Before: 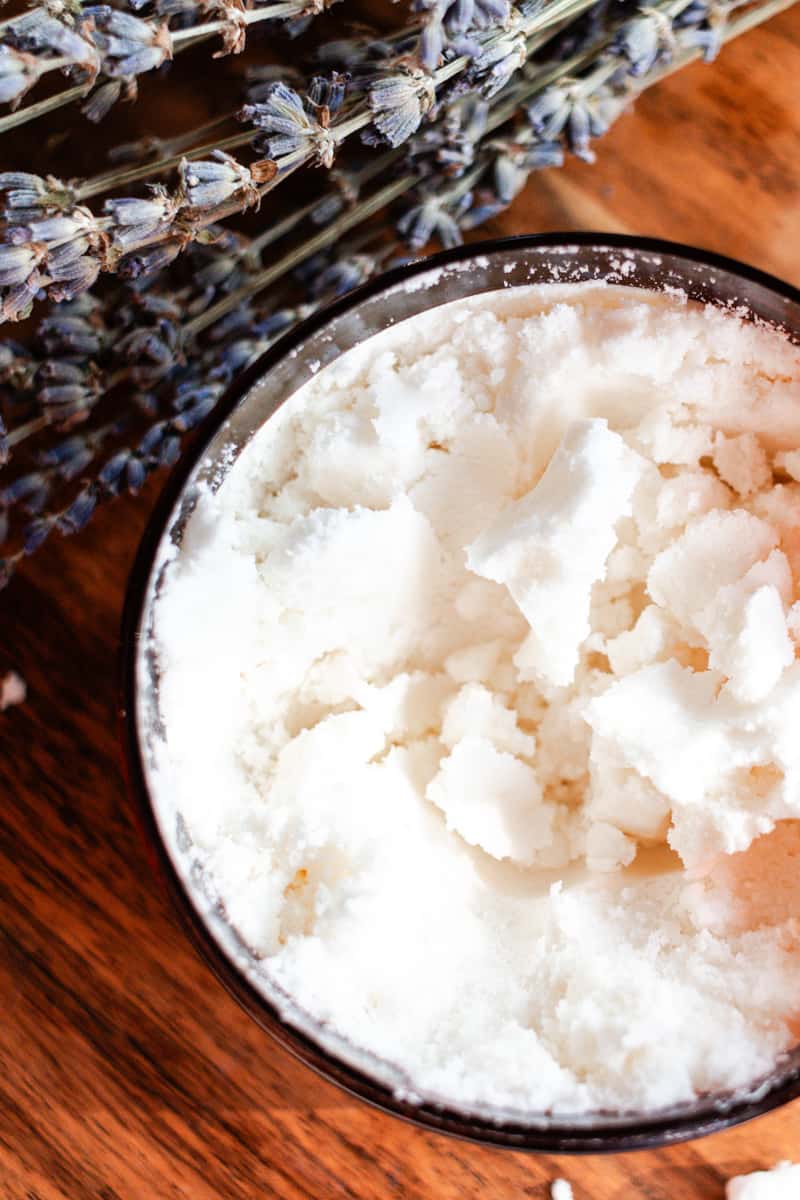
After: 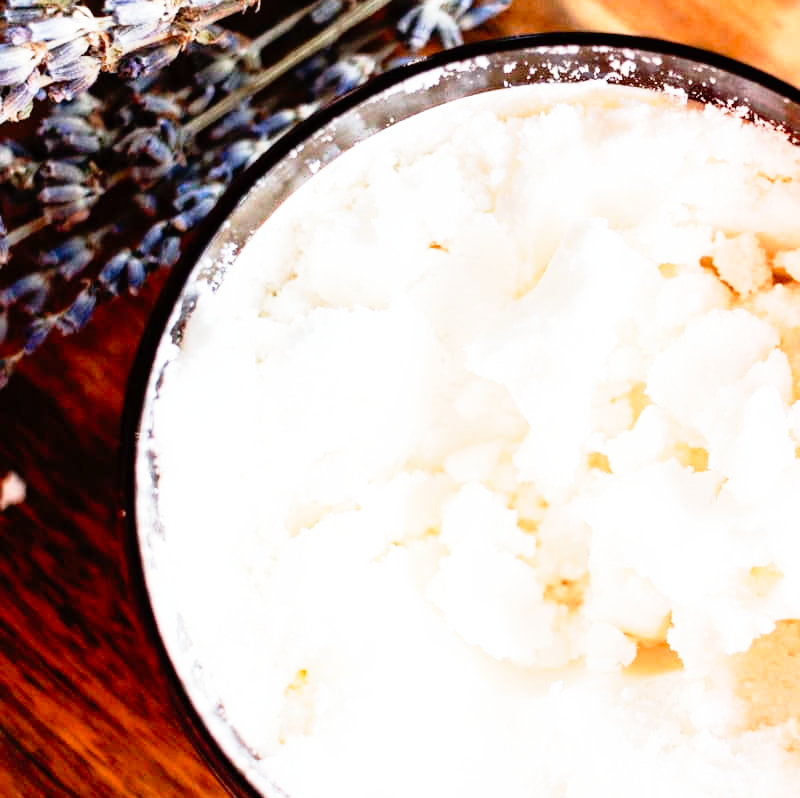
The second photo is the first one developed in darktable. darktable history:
crop: top 16.727%, bottom 16.727%
base curve: curves: ch0 [(0, 0) (0.012, 0.01) (0.073, 0.168) (0.31, 0.711) (0.645, 0.957) (1, 1)], preserve colors none
